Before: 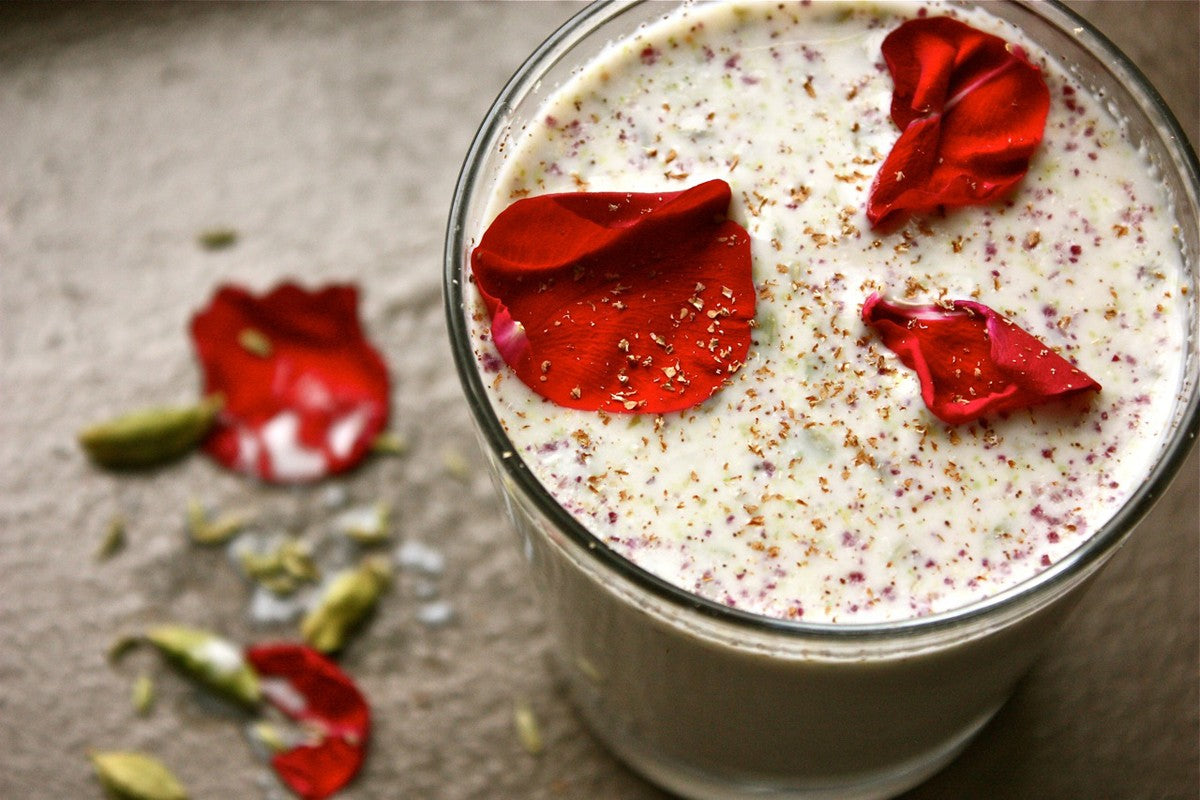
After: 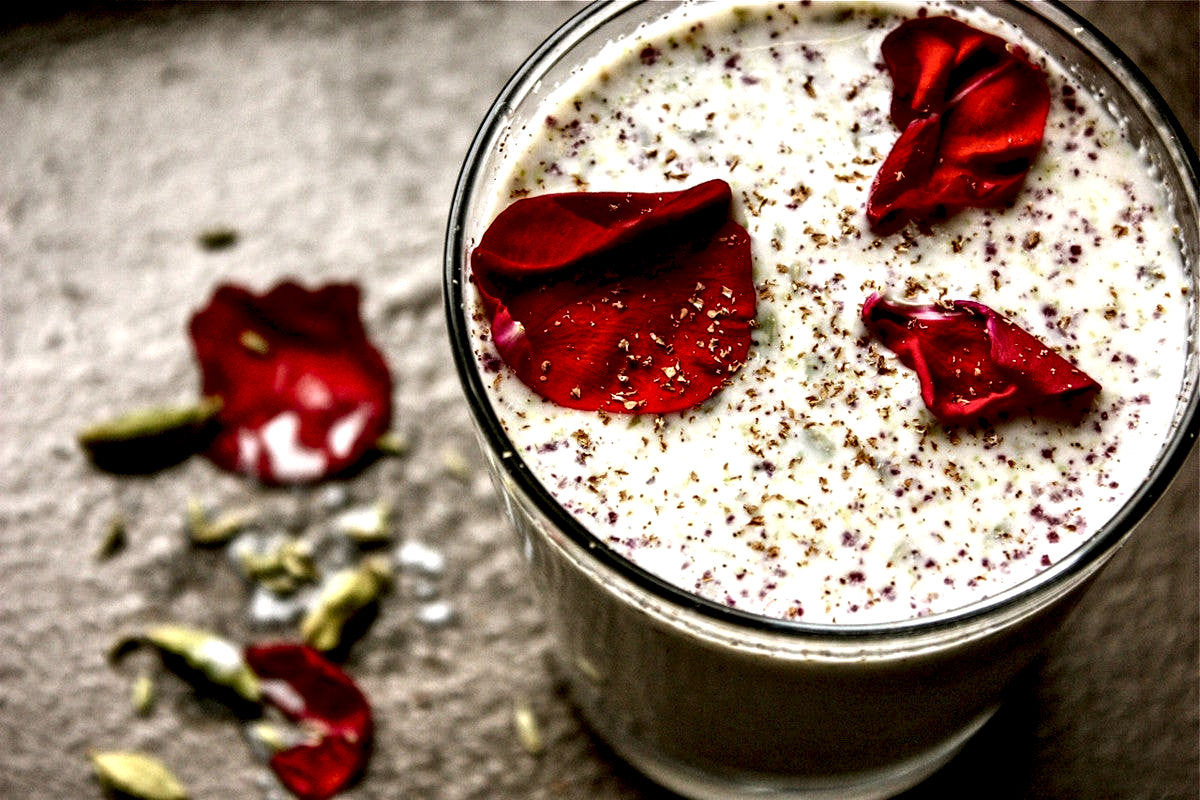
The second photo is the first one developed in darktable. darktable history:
local contrast: shadows 188%, detail 225%
